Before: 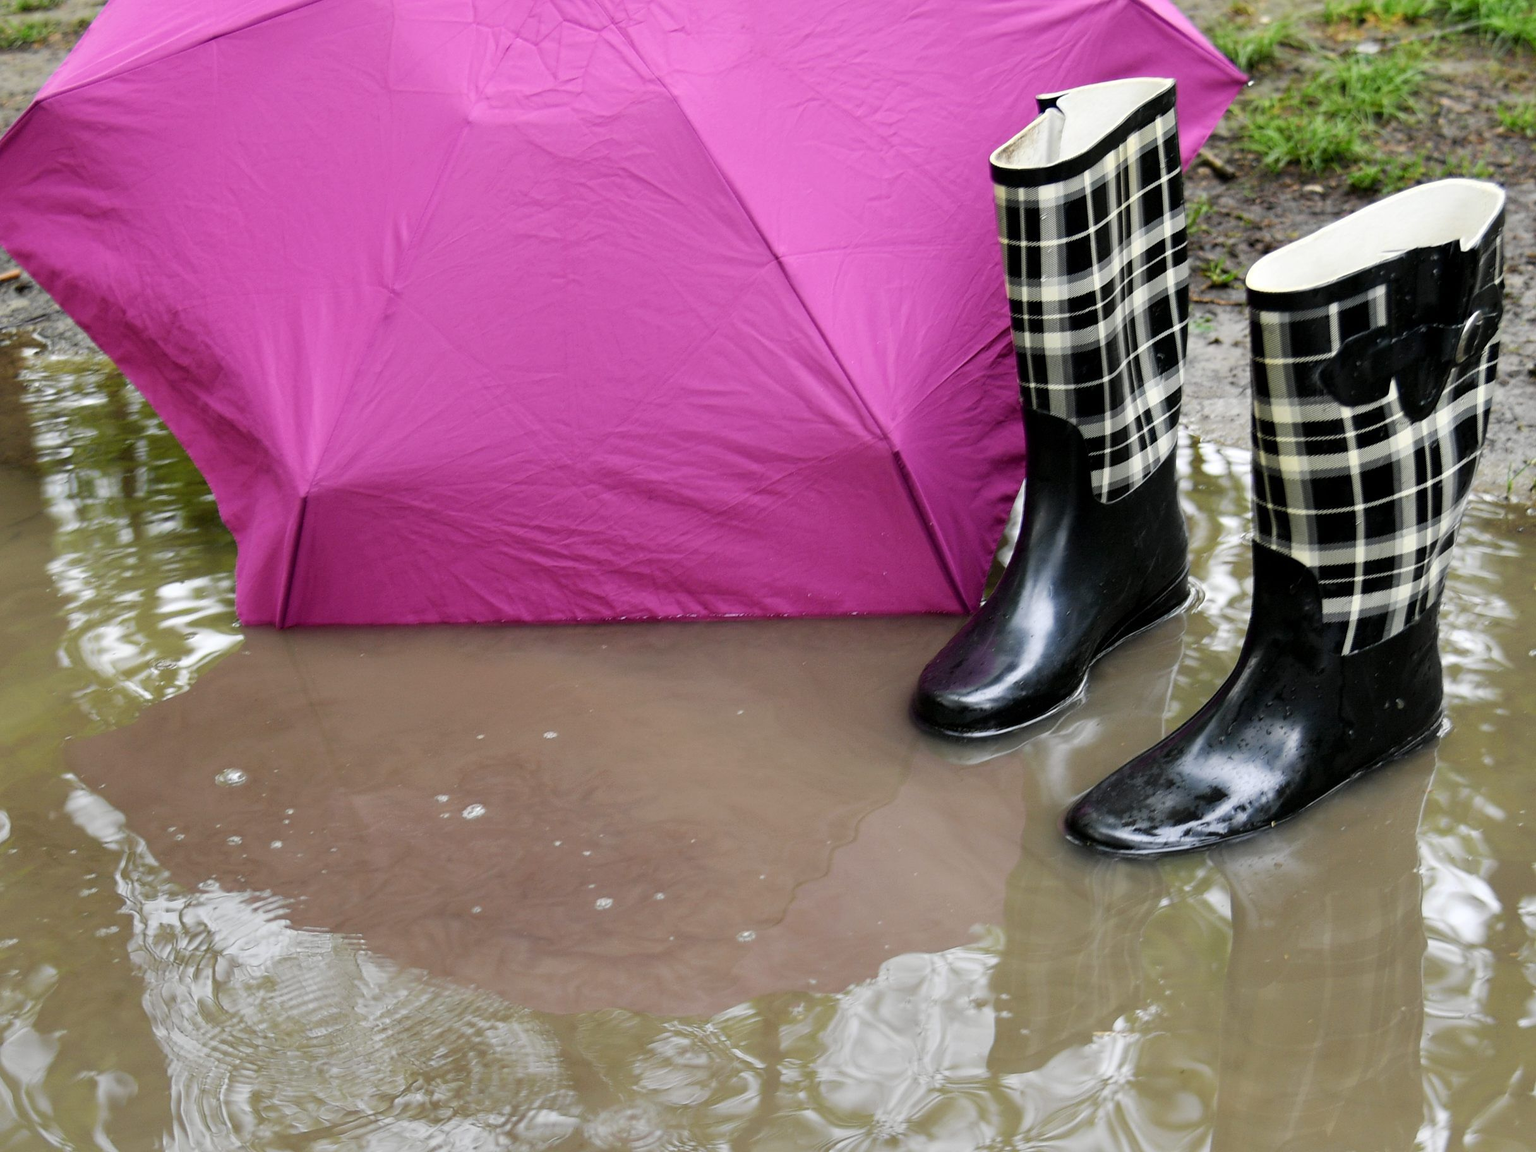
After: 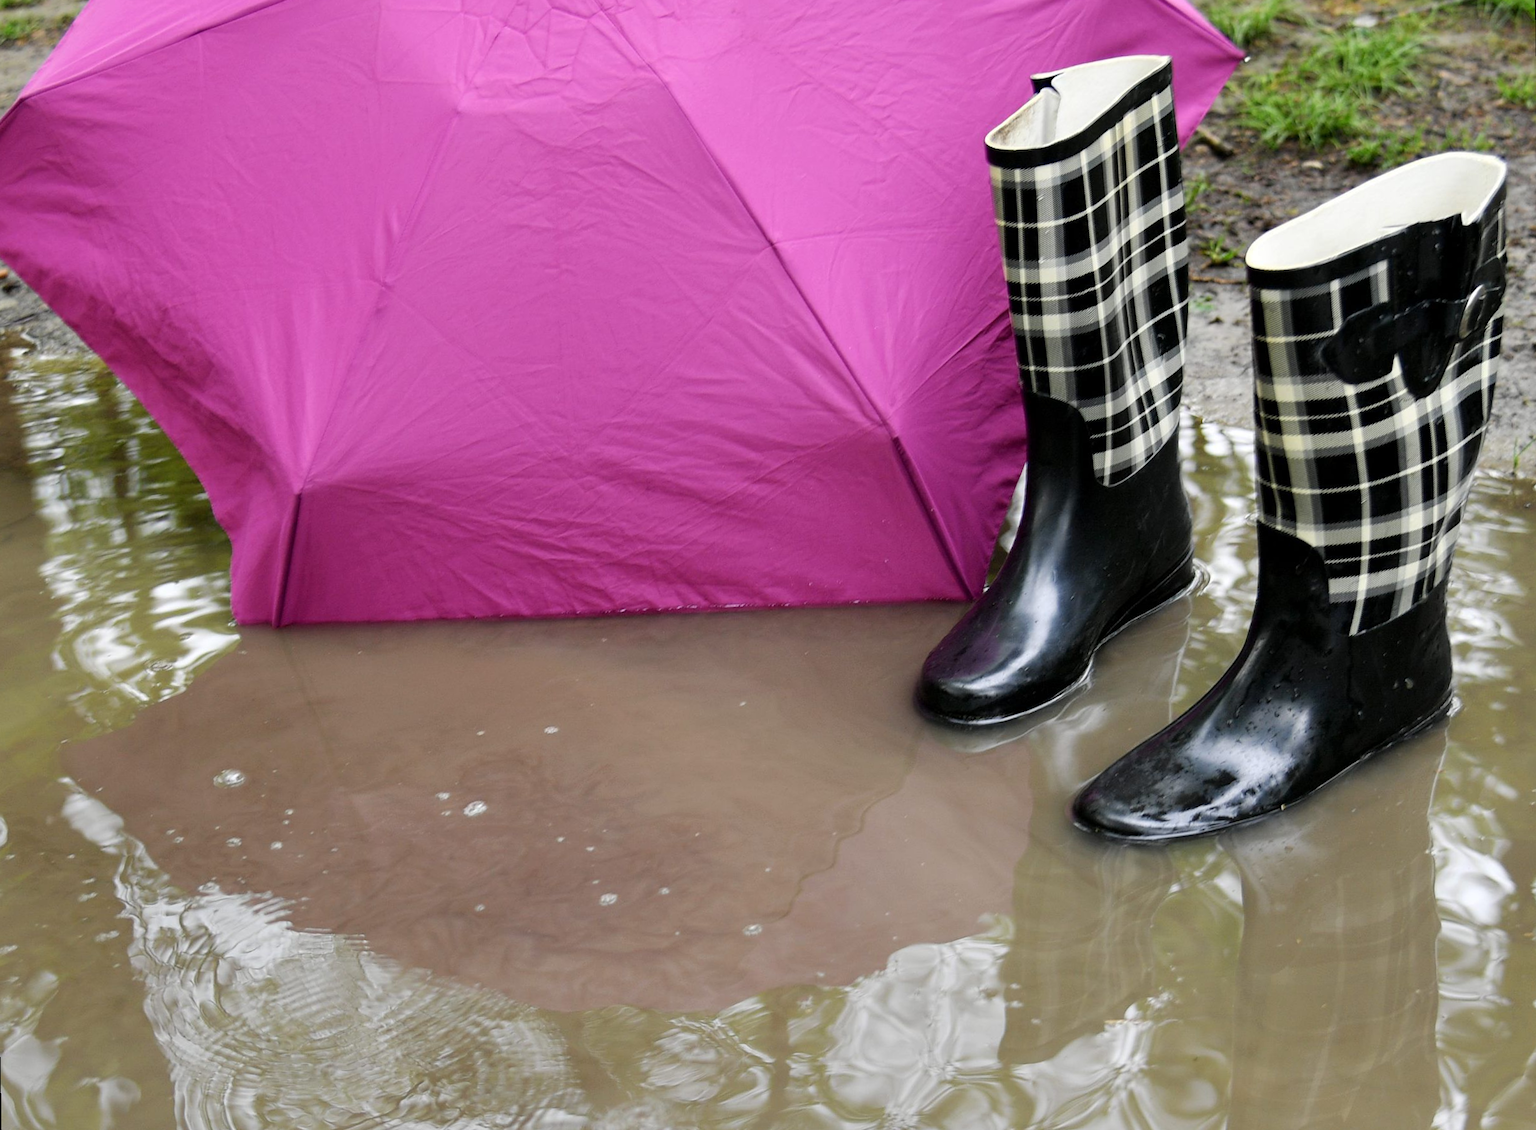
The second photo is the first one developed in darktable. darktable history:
white balance: red 1, blue 1
rotate and perspective: rotation -1°, crop left 0.011, crop right 0.989, crop top 0.025, crop bottom 0.975
